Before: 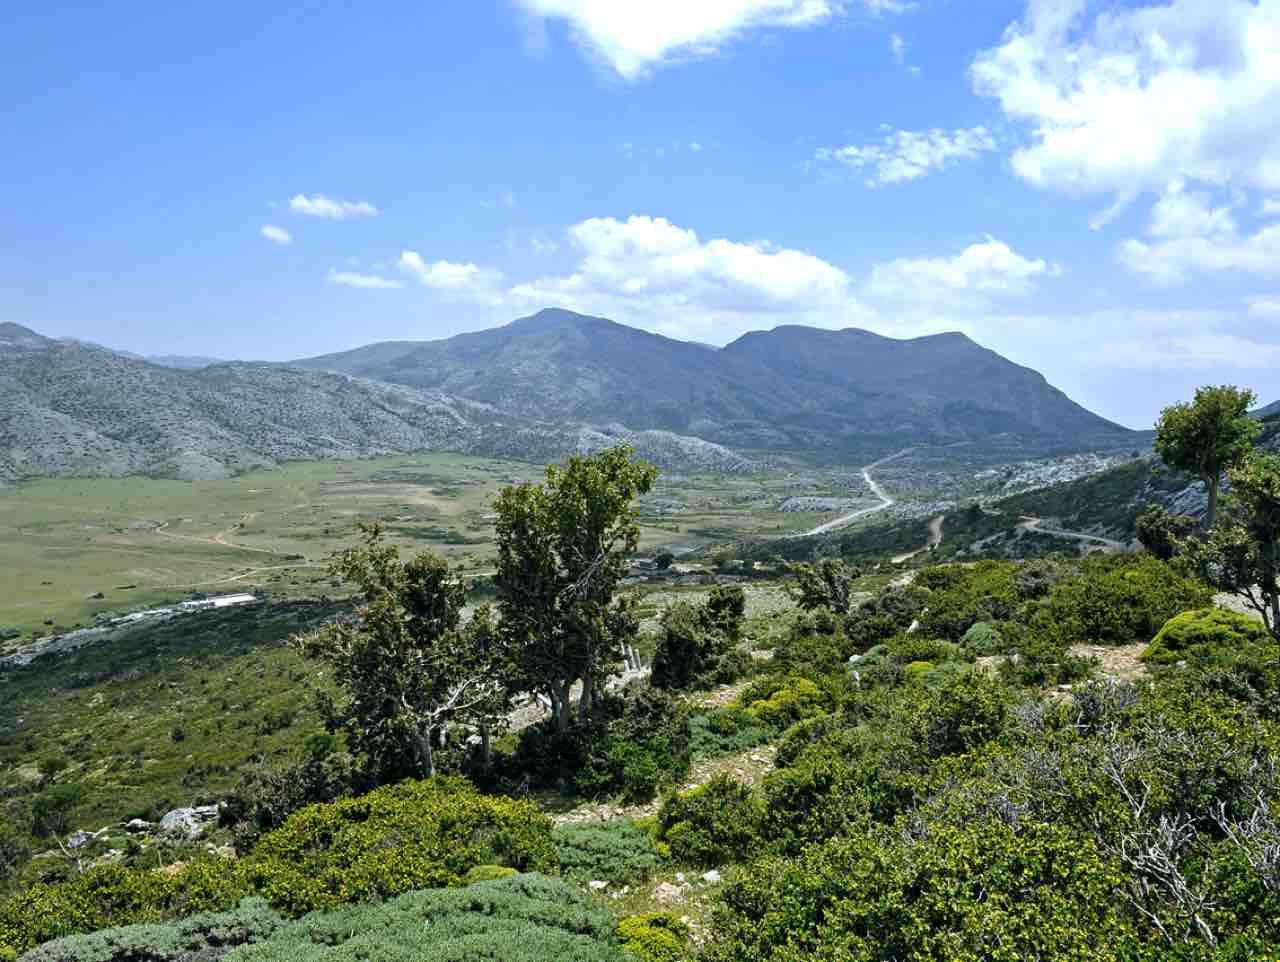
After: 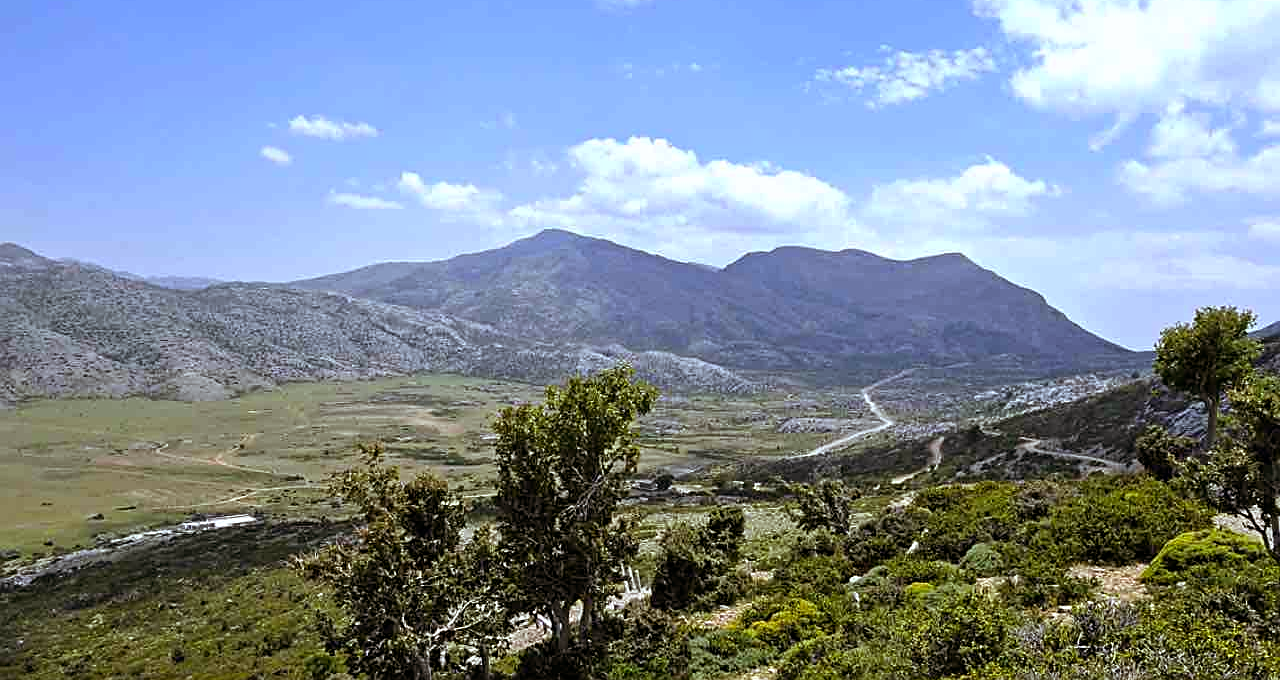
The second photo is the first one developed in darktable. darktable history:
rgb levels: mode RGB, independent channels, levels [[0, 0.5, 1], [0, 0.521, 1], [0, 0.536, 1]]
white balance: red 0.983, blue 1.036
crop and rotate: top 8.293%, bottom 20.996%
sharpen: on, module defaults
